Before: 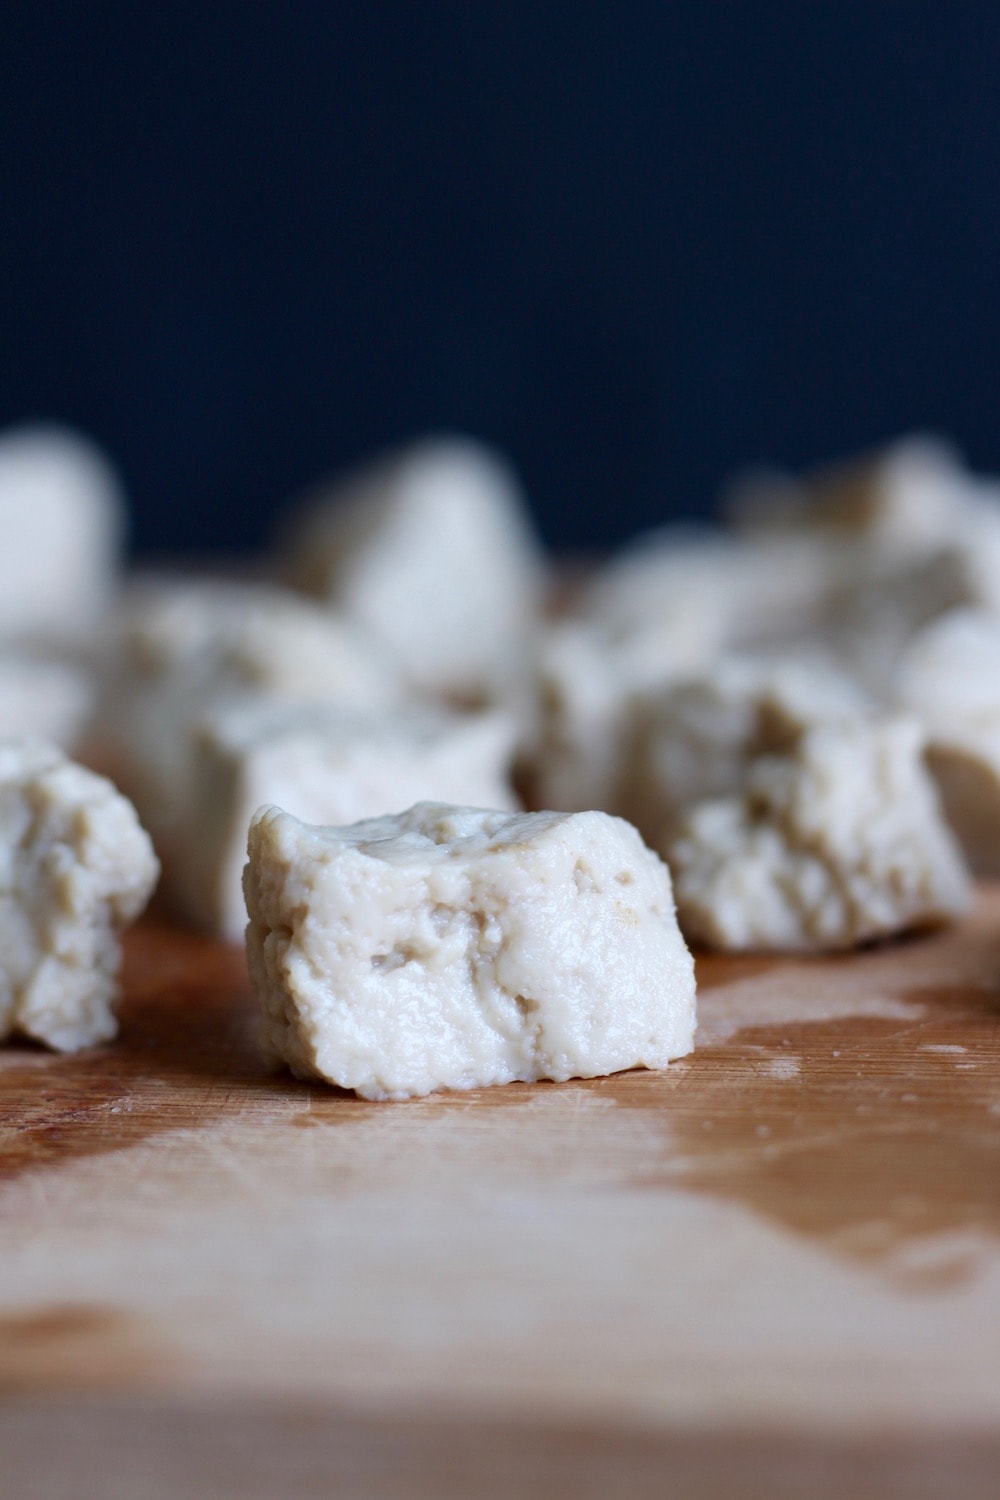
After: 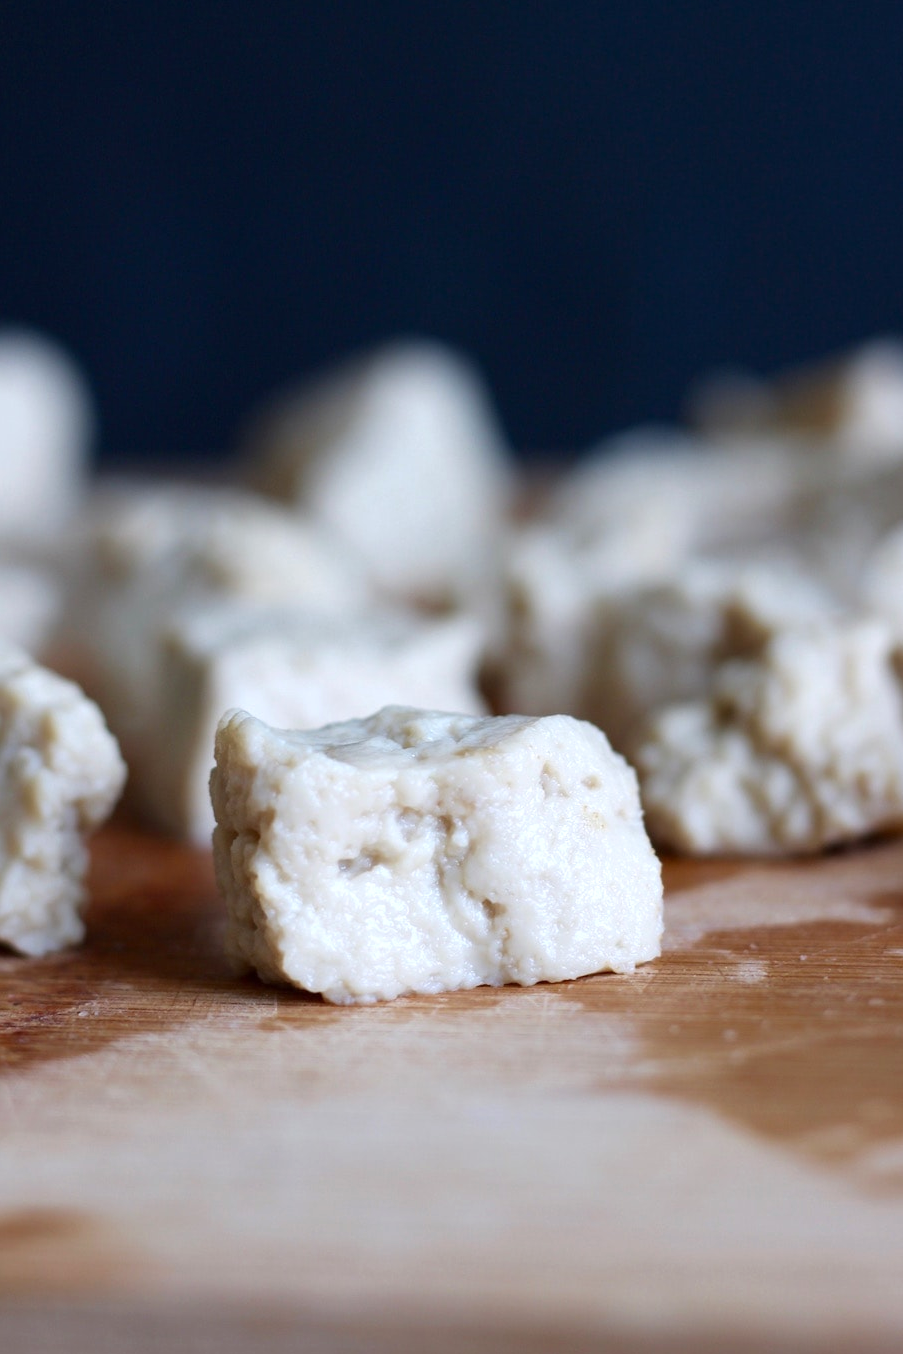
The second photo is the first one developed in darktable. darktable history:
crop: left 3.305%, top 6.436%, right 6.389%, bottom 3.258%
exposure: exposure 0.207 EV, compensate highlight preservation false
